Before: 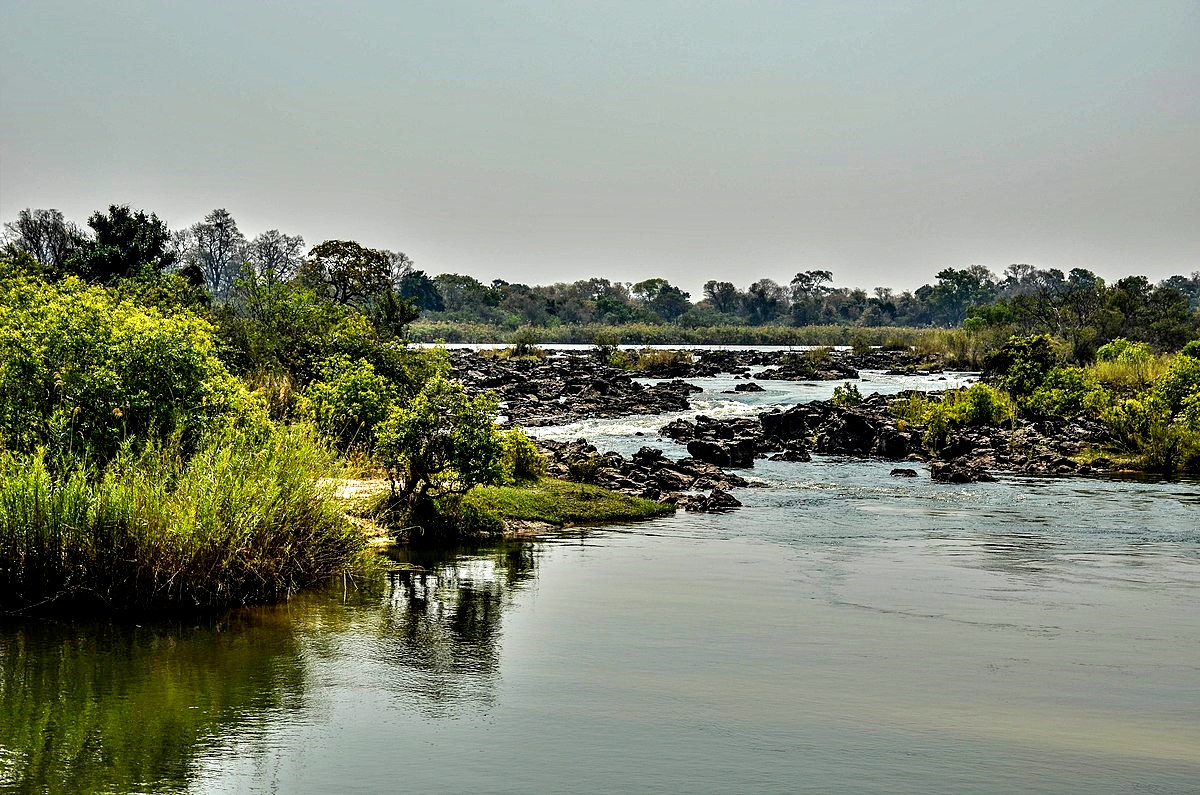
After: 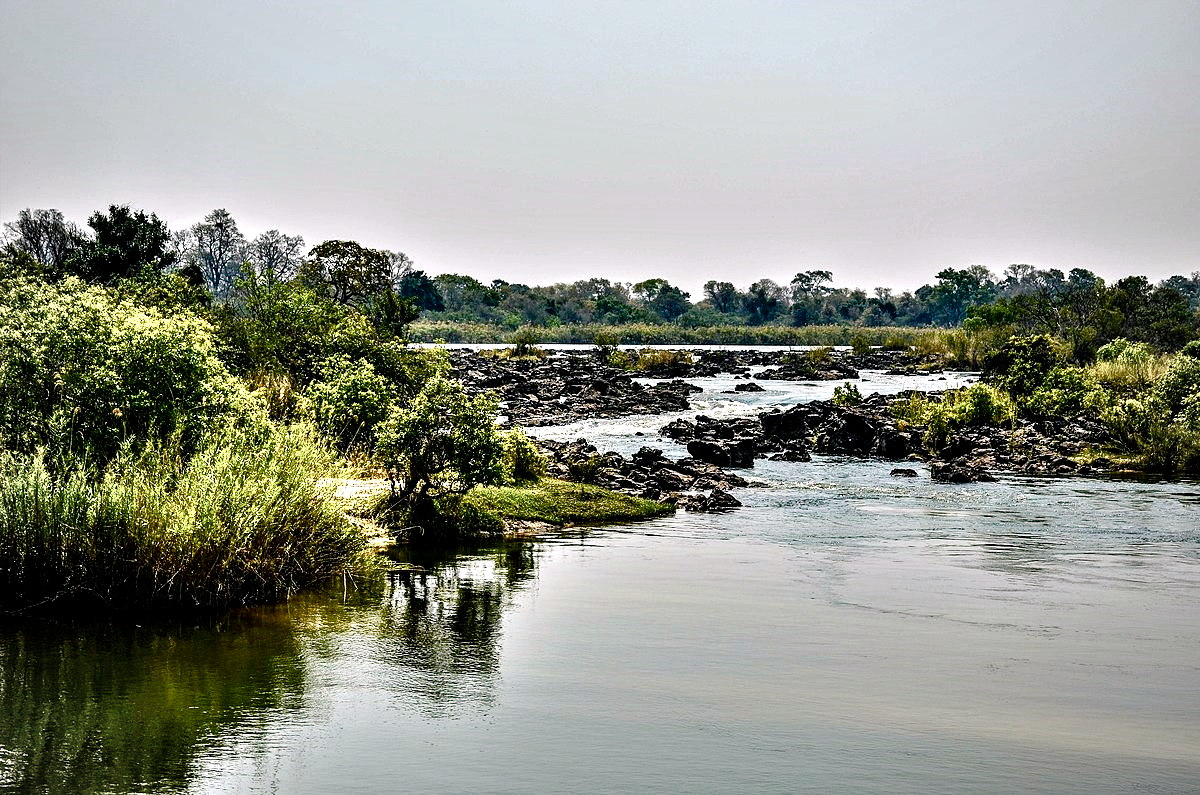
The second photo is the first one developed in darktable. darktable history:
vignetting: fall-off start 74.92%, brightness -0.199, width/height ratio 1.079
tone equalizer: -8 EV -0.445 EV, -7 EV -0.401 EV, -6 EV -0.301 EV, -5 EV -0.212 EV, -3 EV 0.25 EV, -2 EV 0.308 EV, -1 EV 0.411 EV, +0 EV 0.433 EV
color balance rgb: shadows lift › chroma 2.032%, shadows lift › hue 216.71°, highlights gain › chroma 2.071%, highlights gain › hue 292.4°, perceptual saturation grading › global saturation 20%, perceptual saturation grading › highlights -49.169%, perceptual saturation grading › shadows 24.415%, global vibrance 16.828%, saturation formula JzAzBz (2021)
